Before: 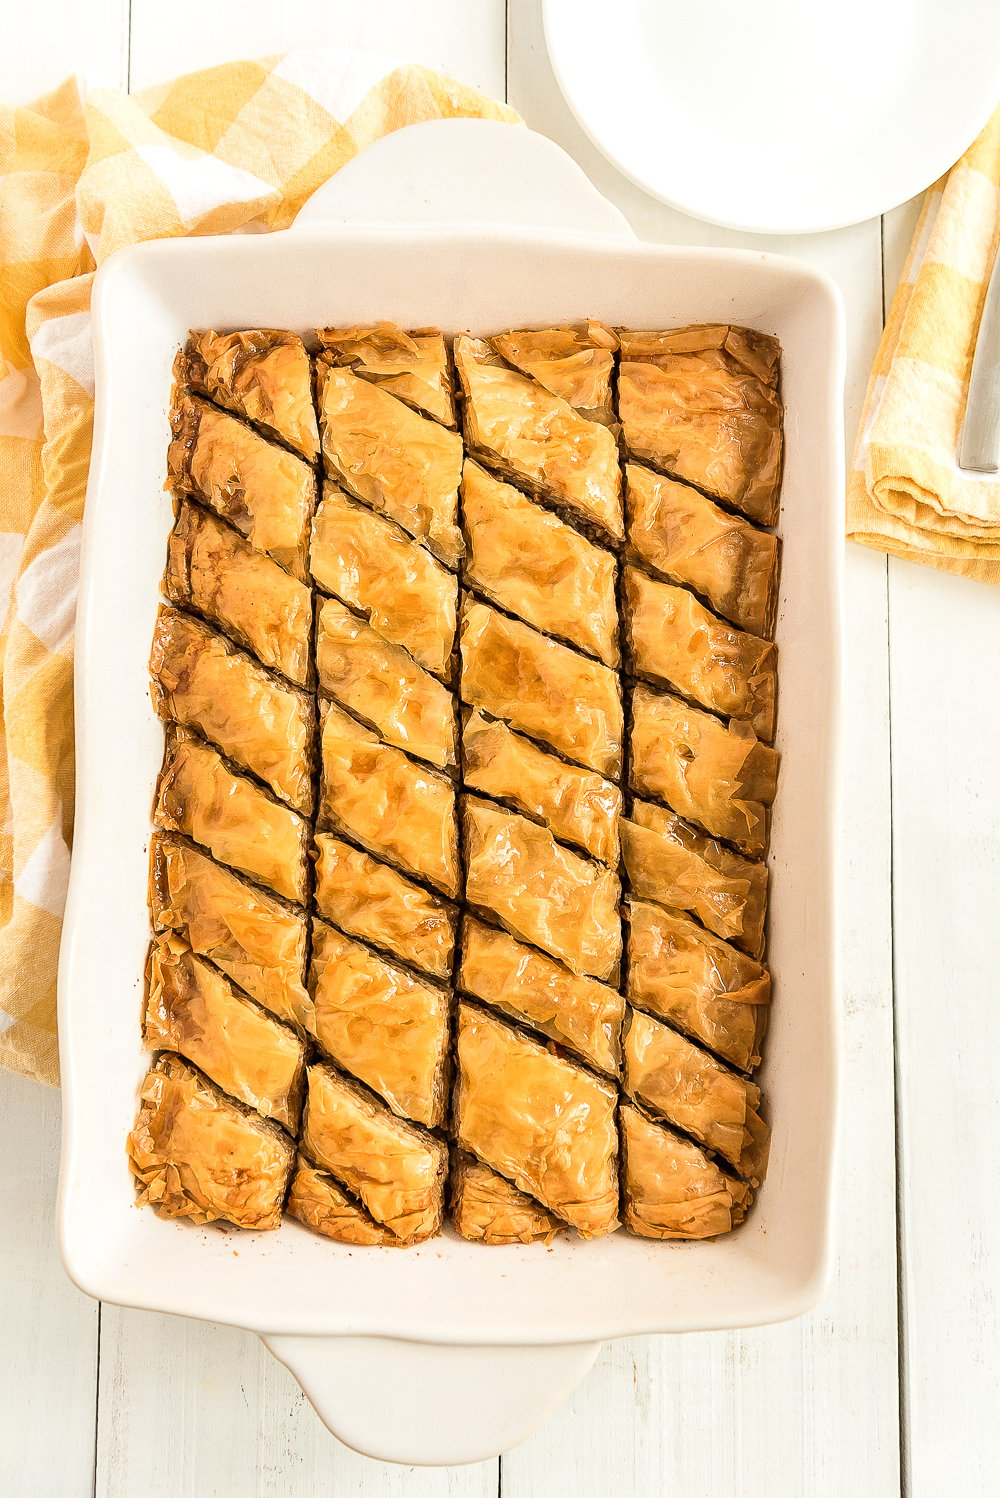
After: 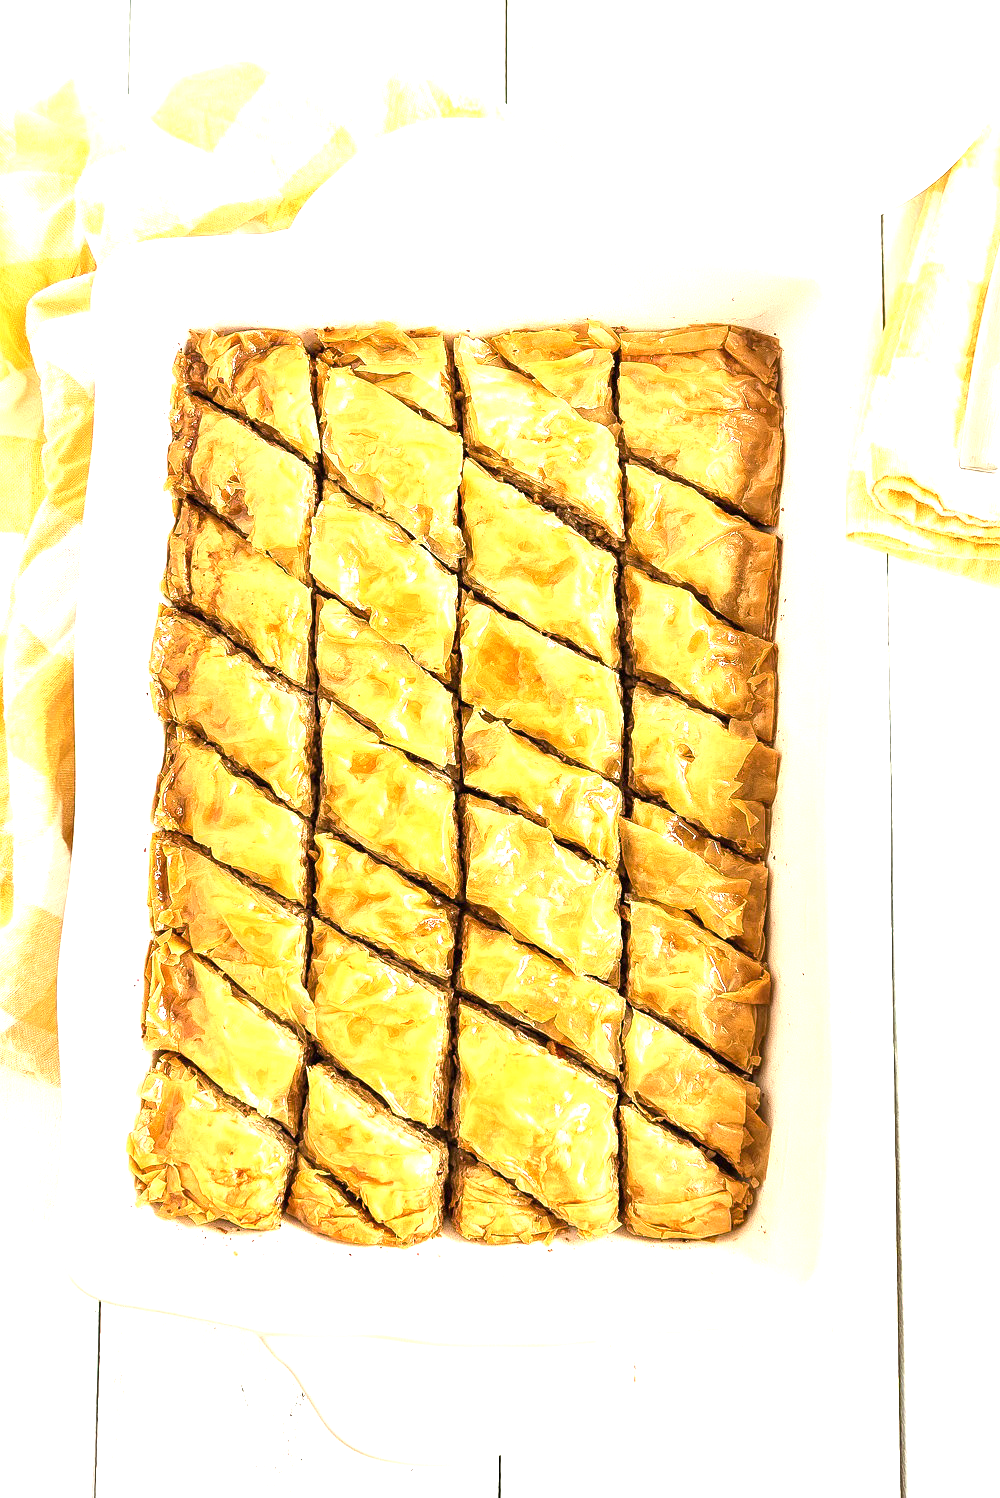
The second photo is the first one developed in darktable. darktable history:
local contrast: mode bilateral grid, contrast 16, coarseness 37, detail 104%, midtone range 0.2
exposure: black level correction 0, exposure 1.199 EV, compensate exposure bias true, compensate highlight preservation false
